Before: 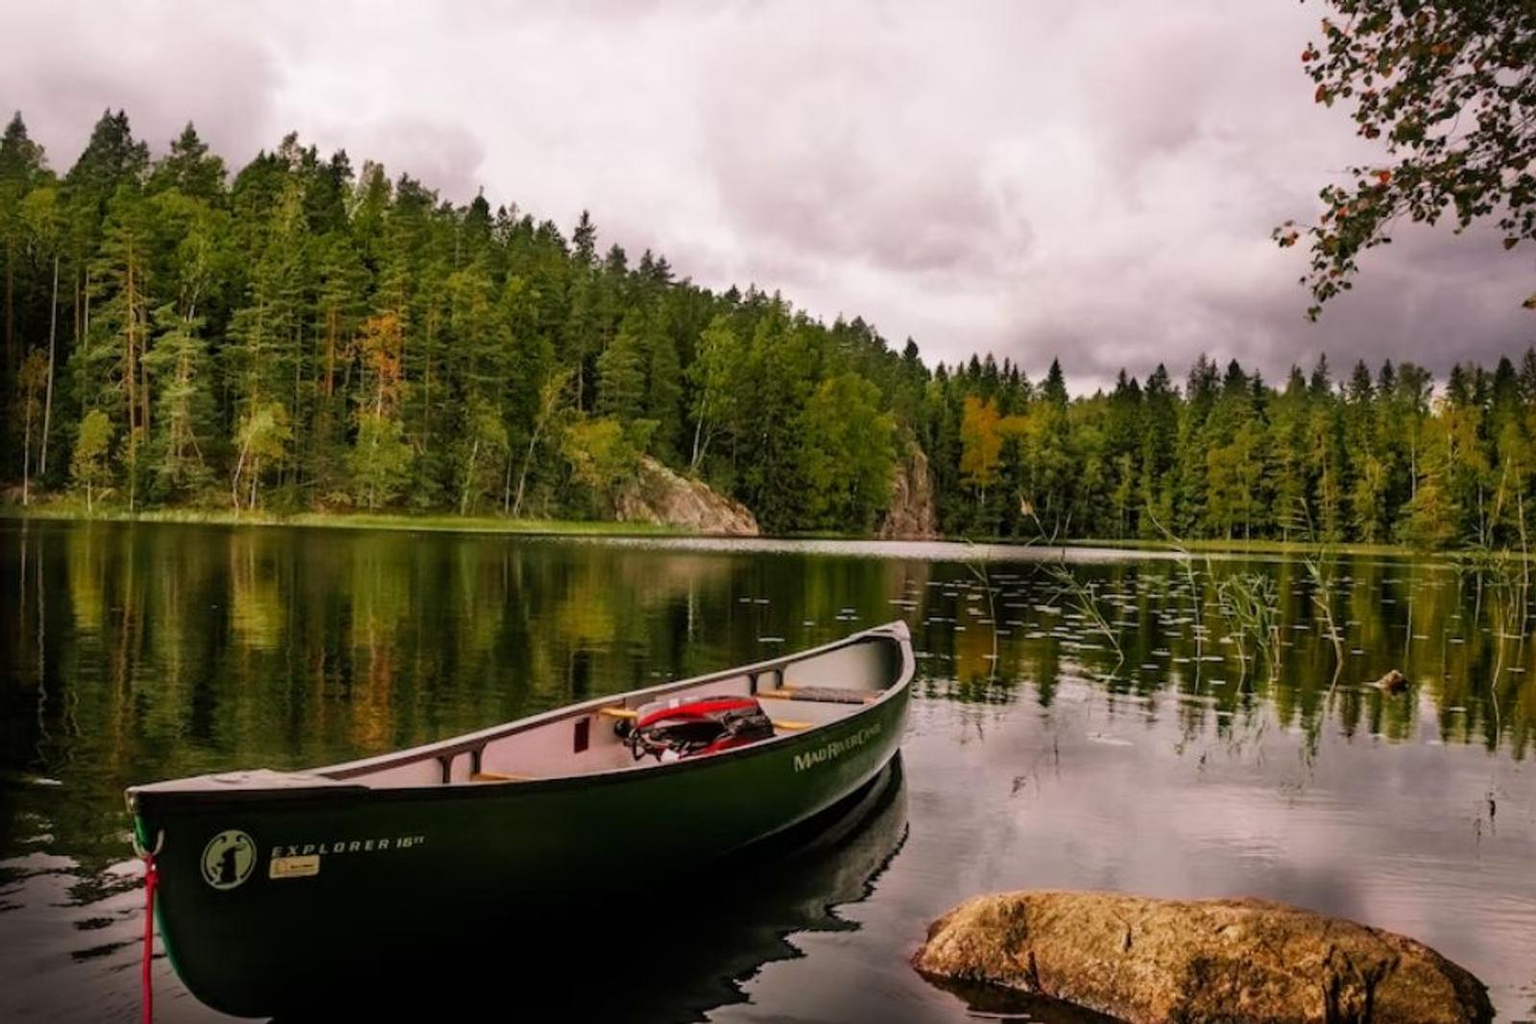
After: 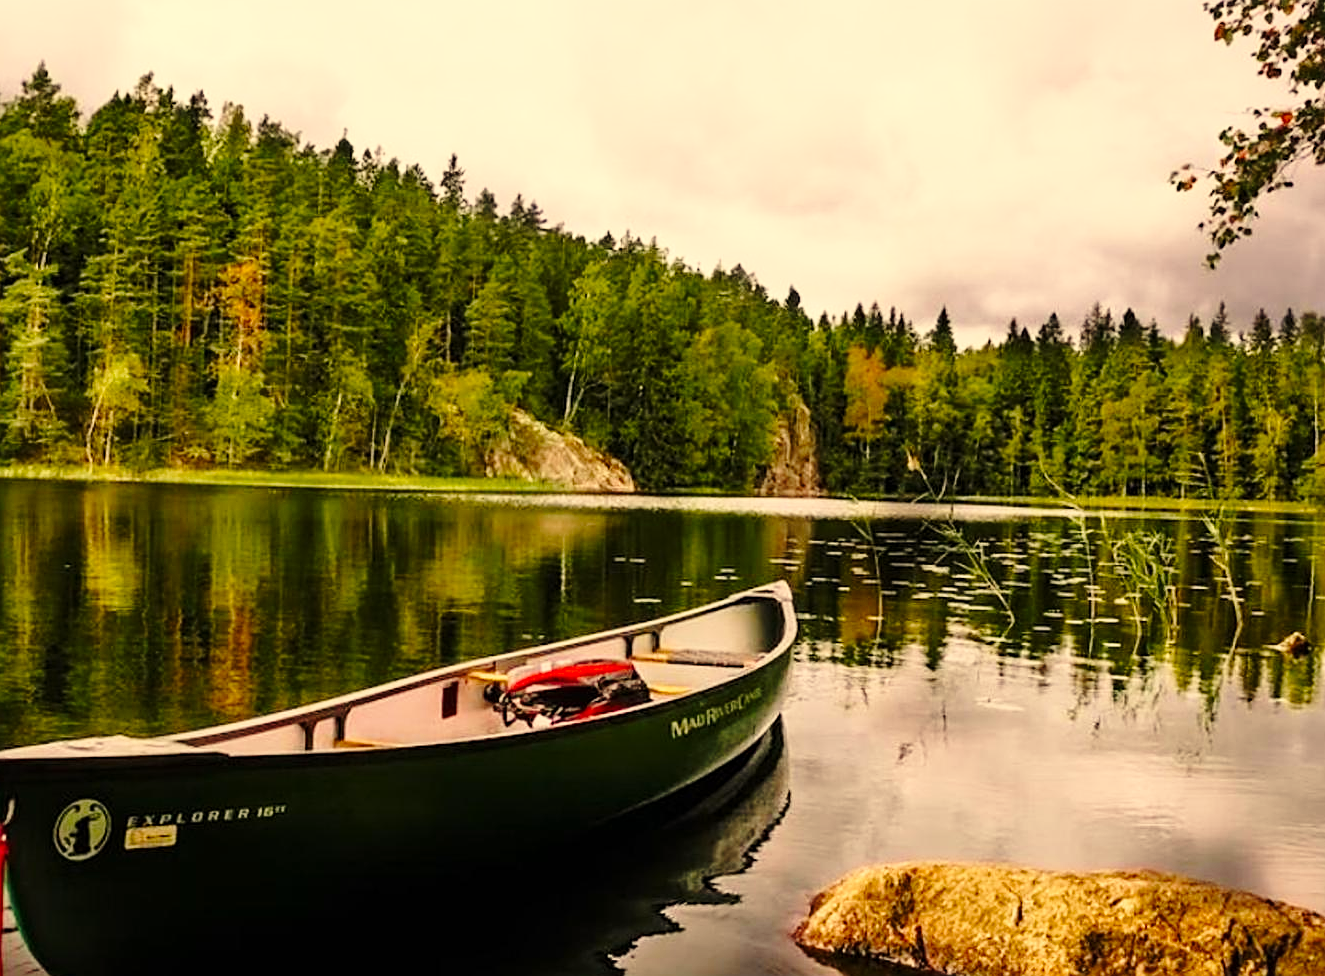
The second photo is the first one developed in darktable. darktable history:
sharpen: on, module defaults
color correction: highlights a* 2.72, highlights b* 22.8
crop: left 9.807%, top 6.259%, right 7.334%, bottom 2.177%
base curve: curves: ch0 [(0, 0) (0.028, 0.03) (0.121, 0.232) (0.46, 0.748) (0.859, 0.968) (1, 1)], preserve colors none
white balance: emerald 1
